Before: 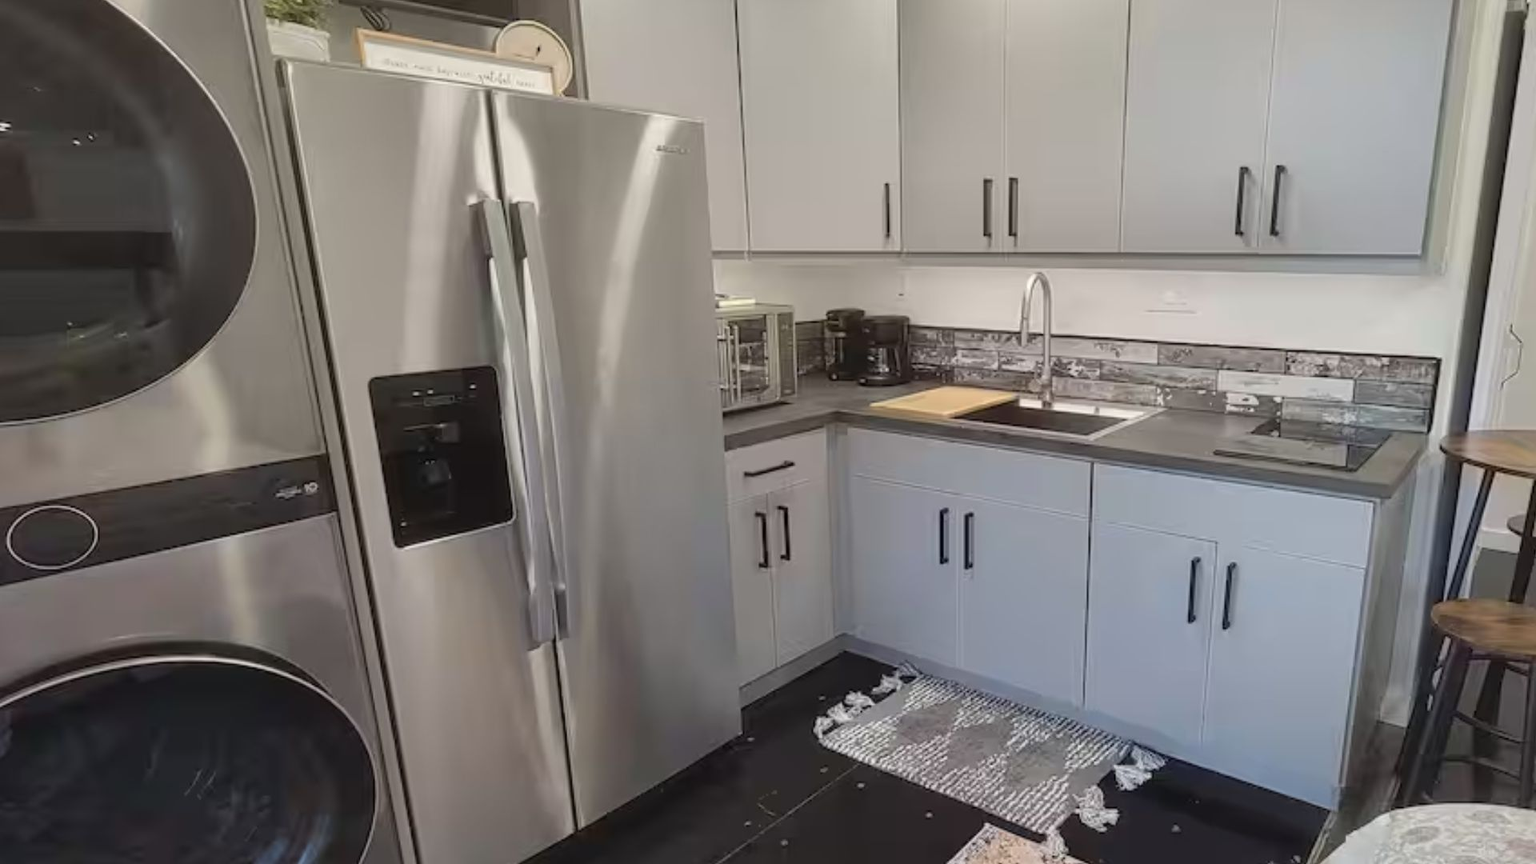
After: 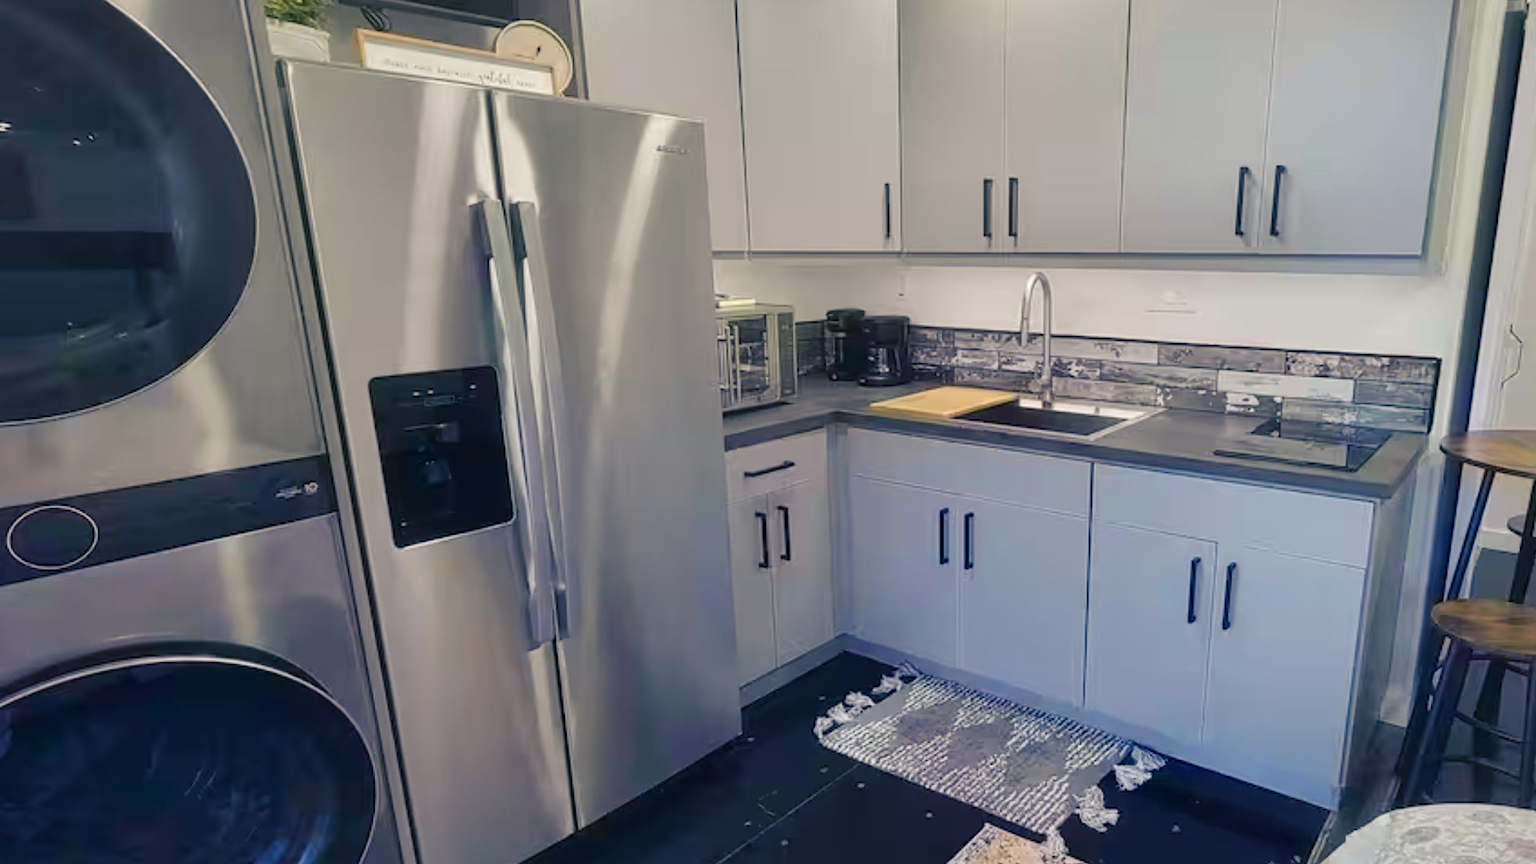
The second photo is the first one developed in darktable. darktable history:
color balance rgb: shadows lift › luminance -41.116%, shadows lift › chroma 14.484%, shadows lift › hue 259.62°, power › hue 208.81°, perceptual saturation grading › global saturation 9.527%, perceptual saturation grading › highlights -13.347%, perceptual saturation grading › mid-tones 14.807%, perceptual saturation grading › shadows 22.355%, global vibrance 33.283%
